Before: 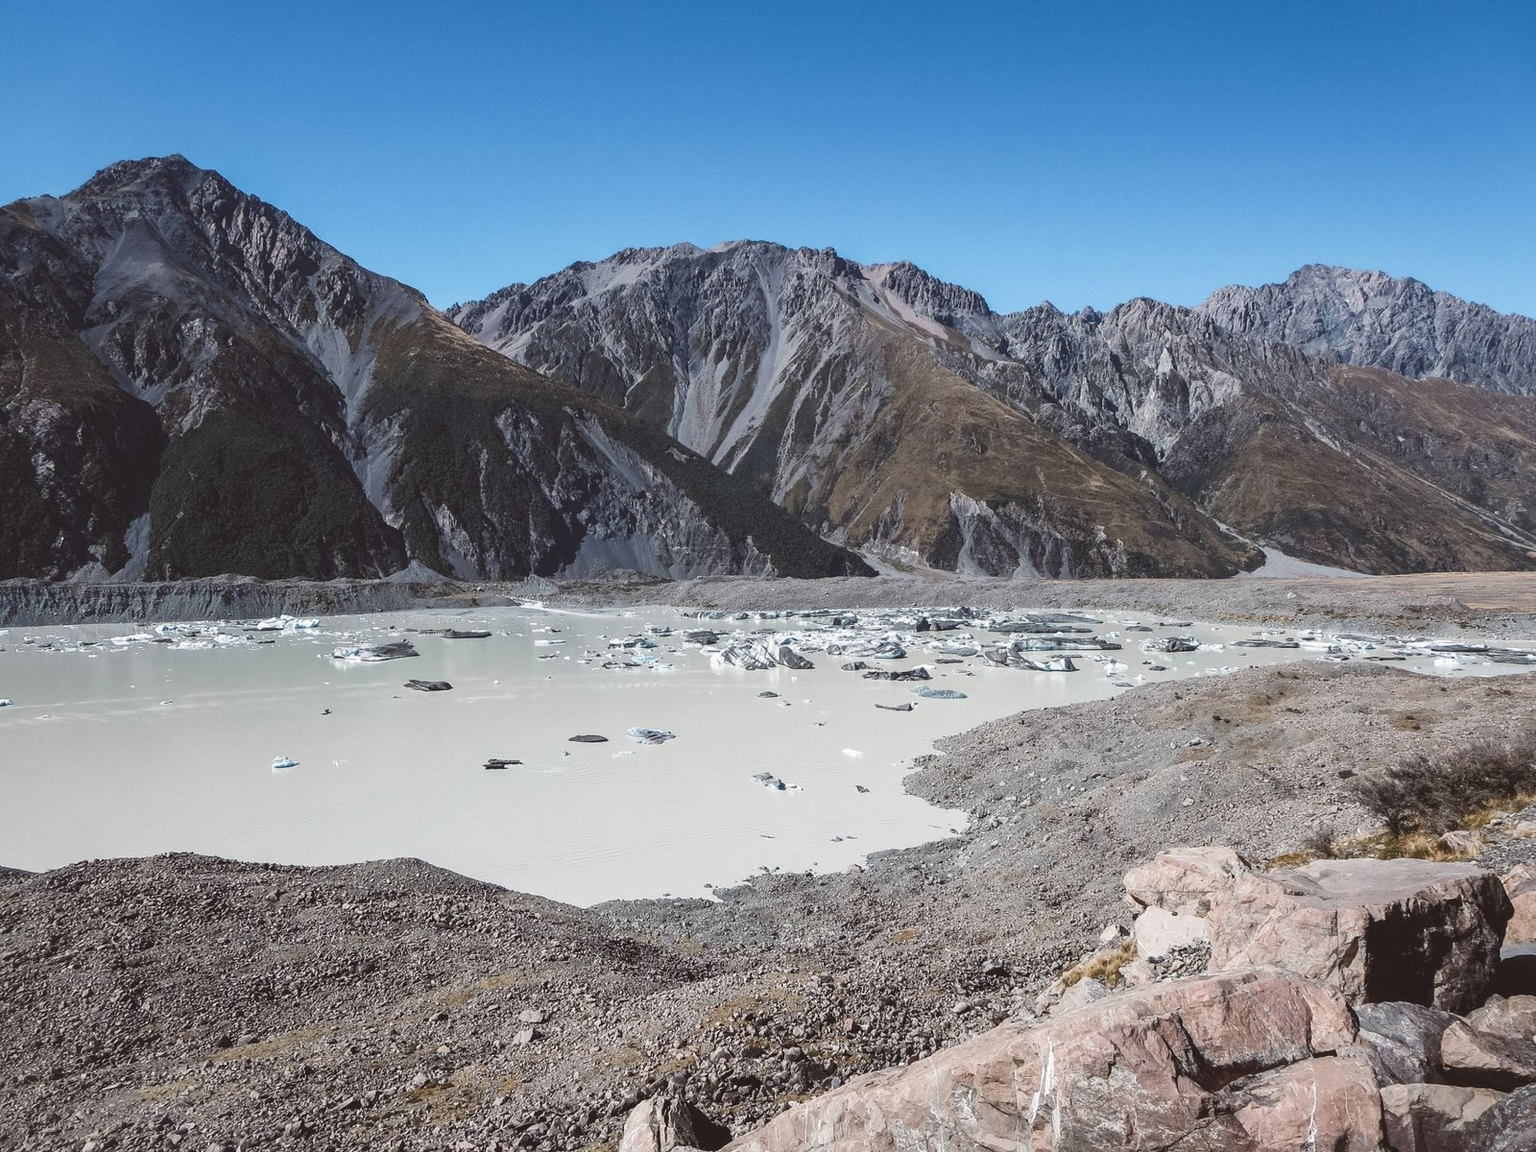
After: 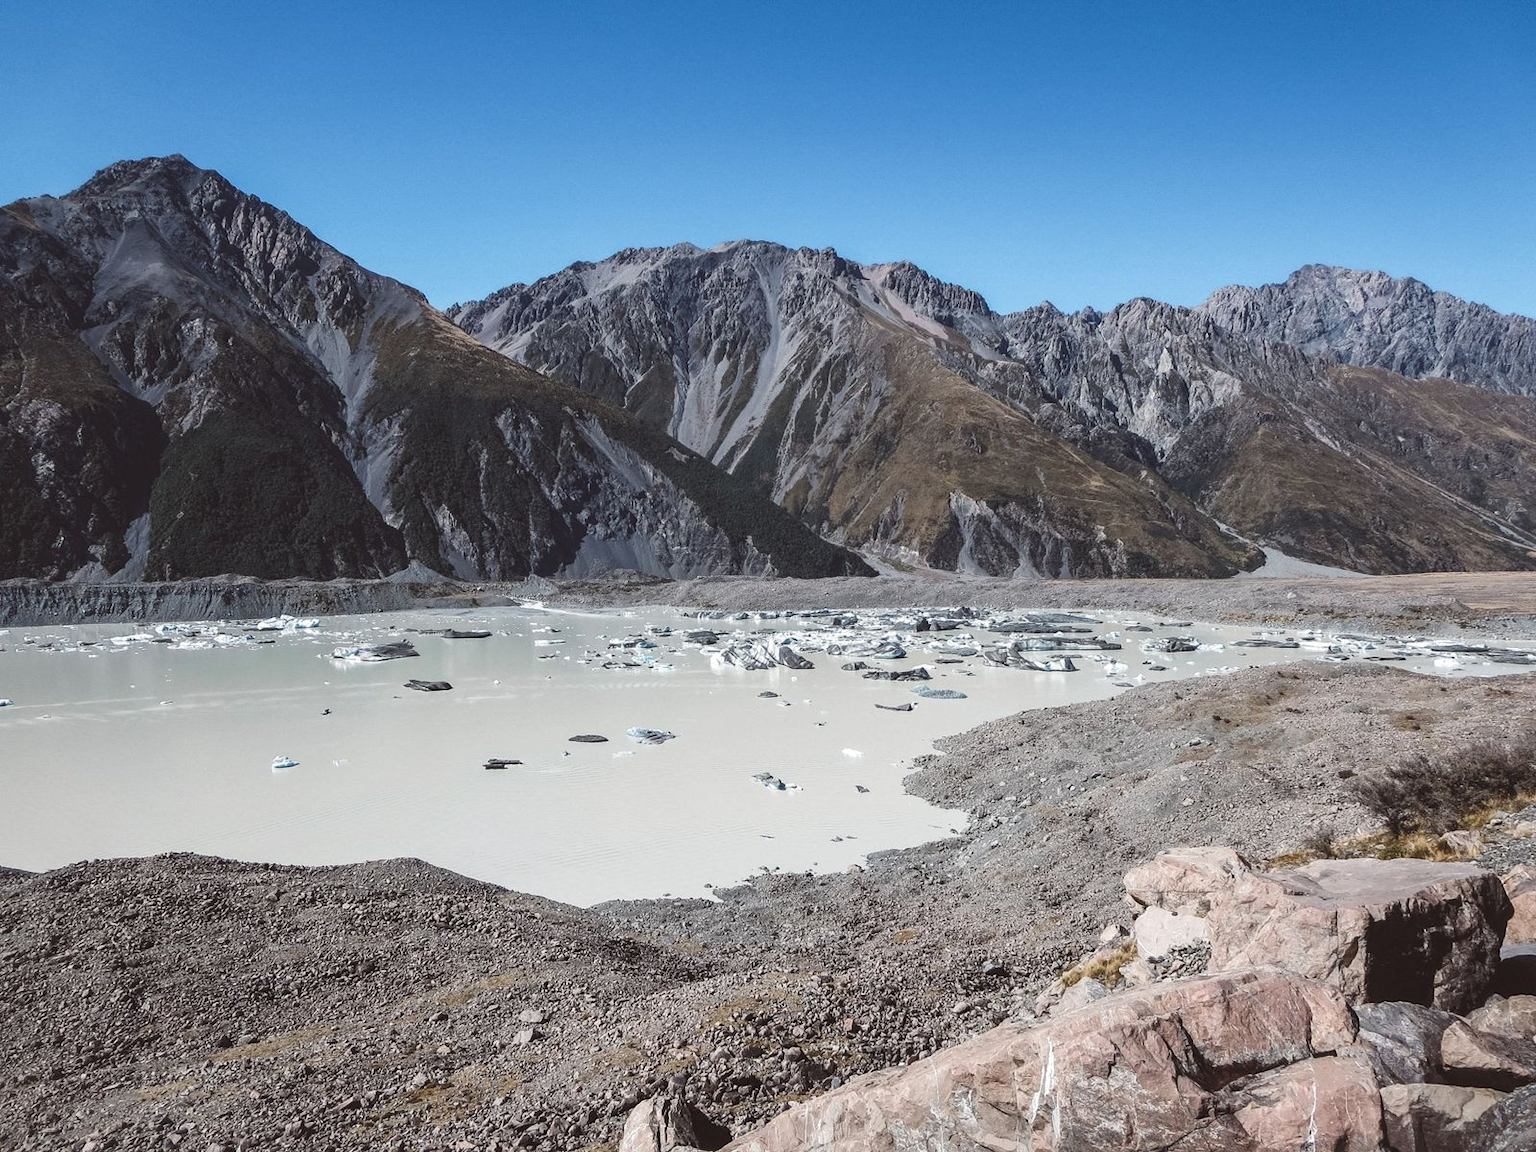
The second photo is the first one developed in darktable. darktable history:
local contrast: highlights 101%, shadows 101%, detail 119%, midtone range 0.2
